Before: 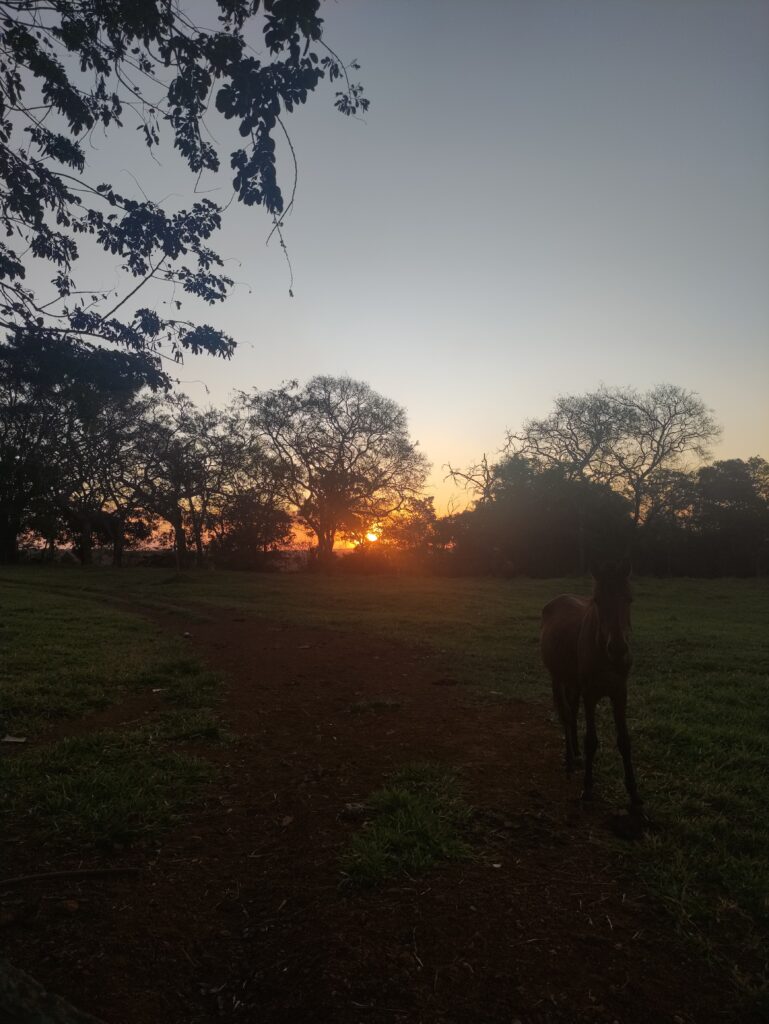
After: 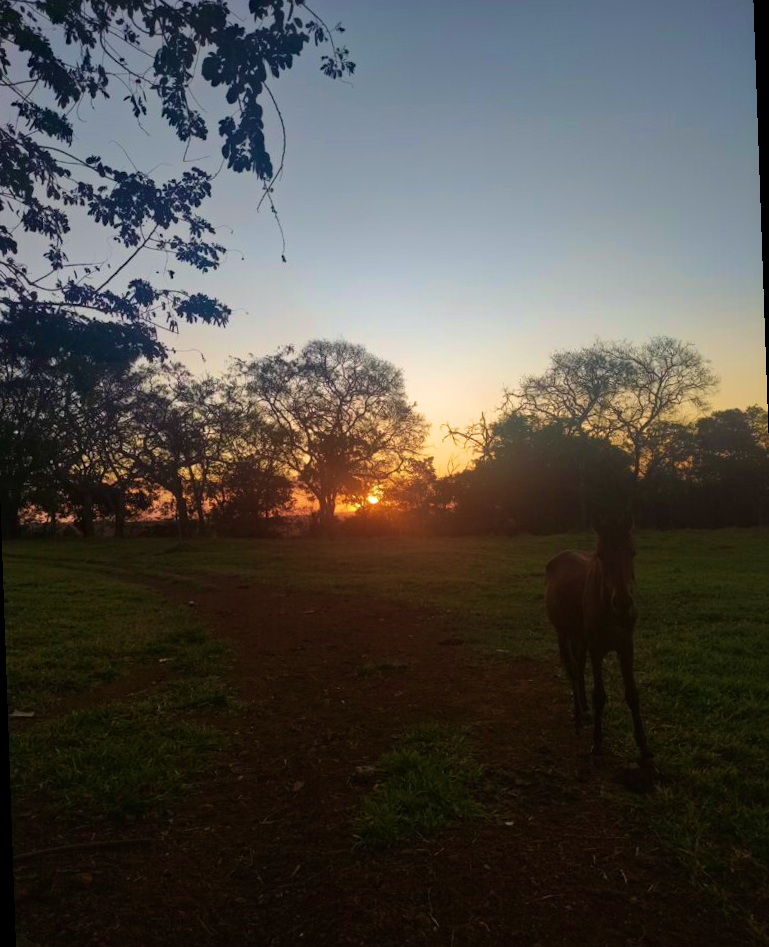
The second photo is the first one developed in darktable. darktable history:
haze removal: compatibility mode true, adaptive false
velvia: strength 75%
rotate and perspective: rotation -2°, crop left 0.022, crop right 0.978, crop top 0.049, crop bottom 0.951
